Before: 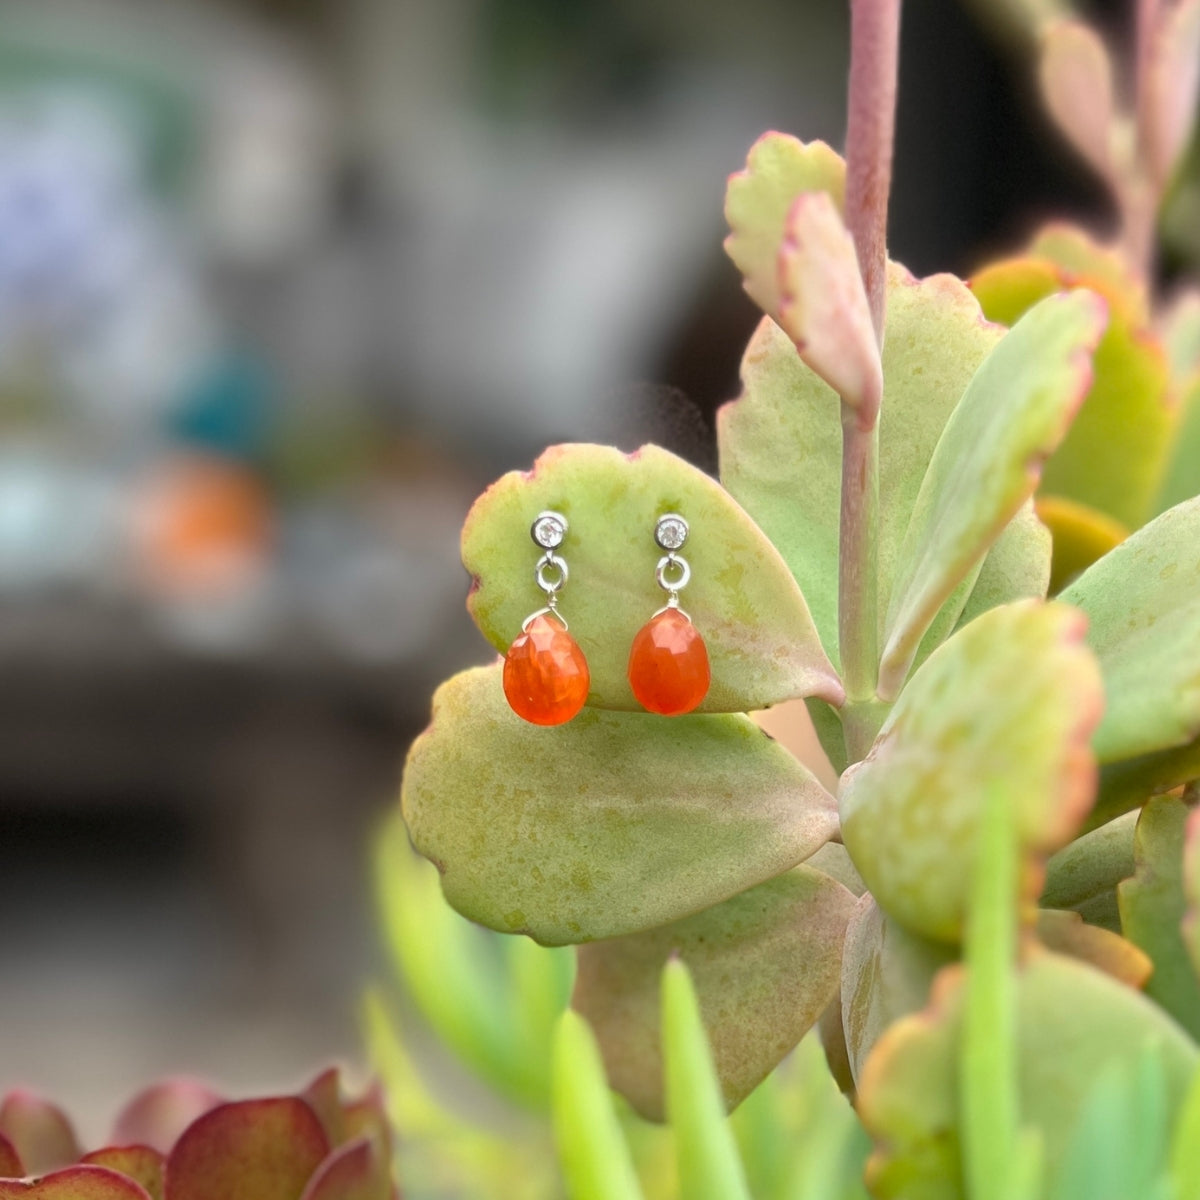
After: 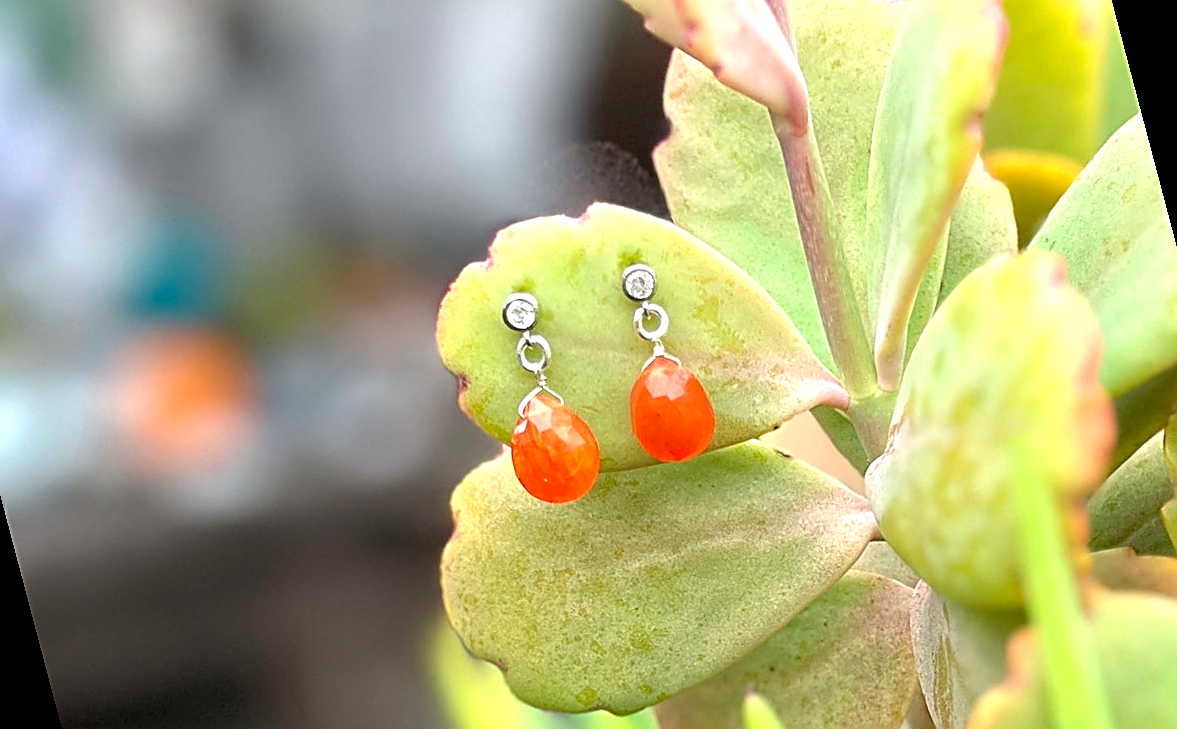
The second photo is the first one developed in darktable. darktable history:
haze removal: compatibility mode true, adaptive false
sharpen: amount 1
exposure: black level correction 0, exposure 0.7 EV, compensate exposure bias true, compensate highlight preservation false
rotate and perspective: rotation -14.8°, crop left 0.1, crop right 0.903, crop top 0.25, crop bottom 0.748
